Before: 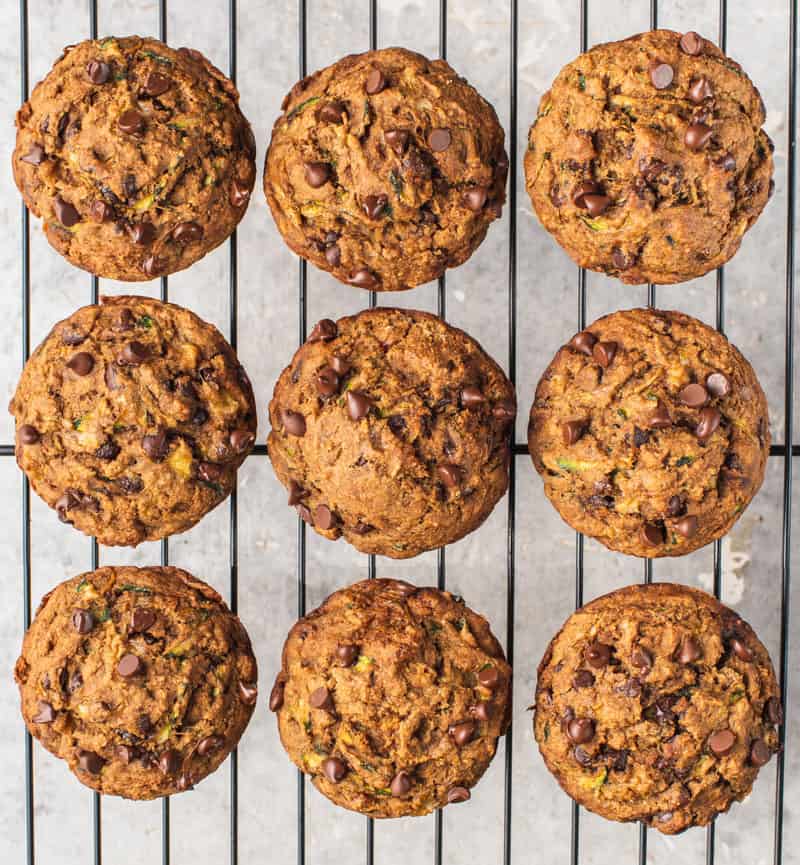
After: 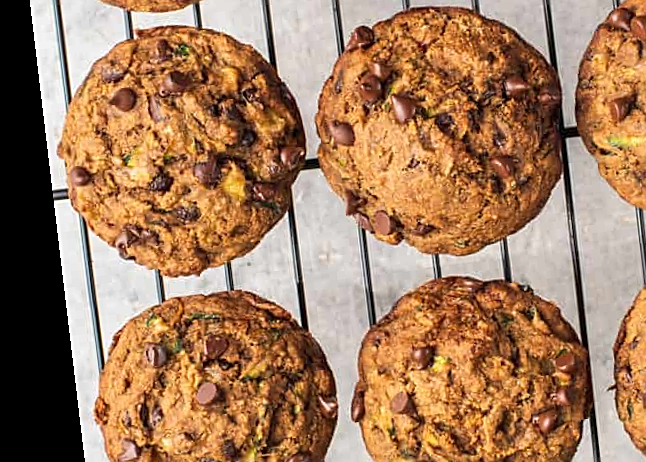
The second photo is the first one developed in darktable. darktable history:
sharpen: on, module defaults
color calibration: illuminant same as pipeline (D50), adaptation none (bypass)
crop: top 36.498%, right 27.964%, bottom 14.995%
local contrast: mode bilateral grid, contrast 100, coarseness 100, detail 108%, midtone range 0.2
rotate and perspective: rotation -6.83°, automatic cropping off
